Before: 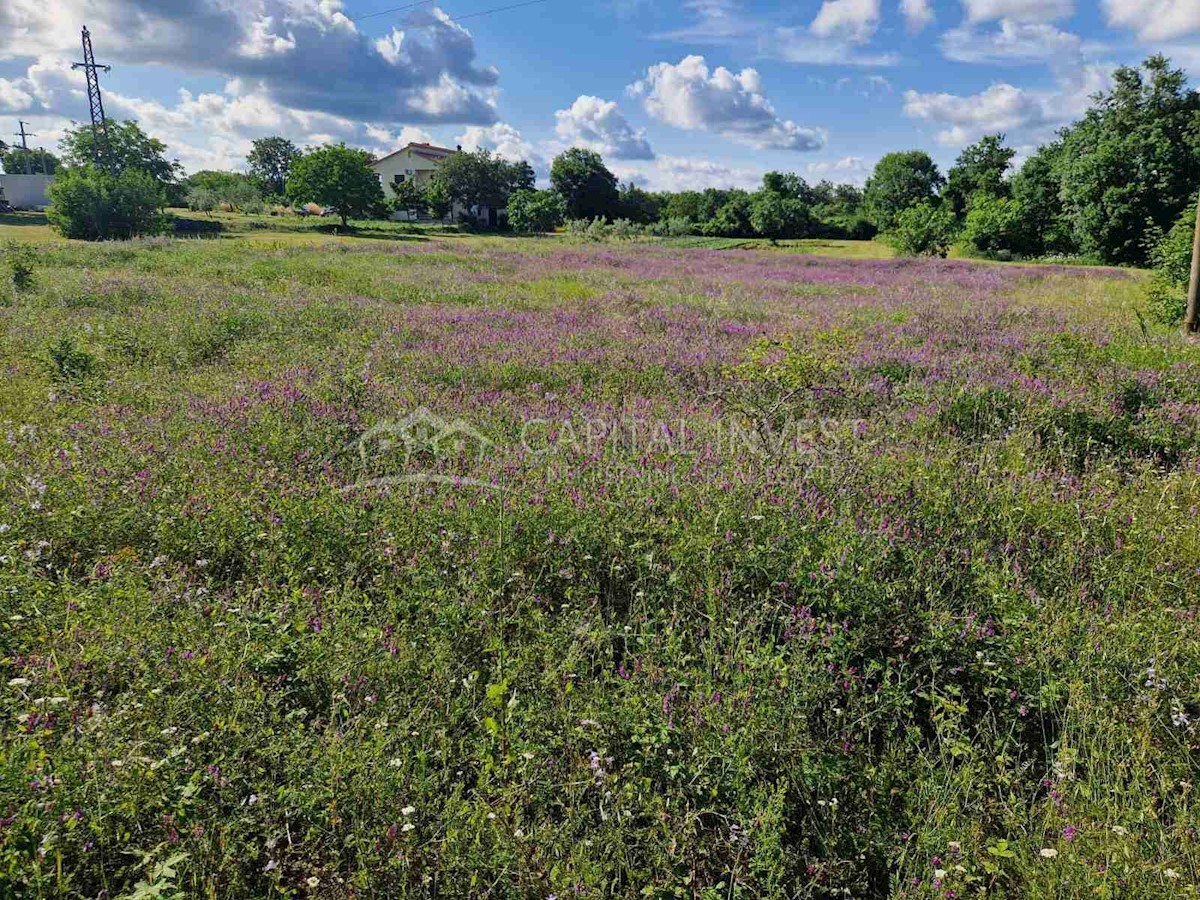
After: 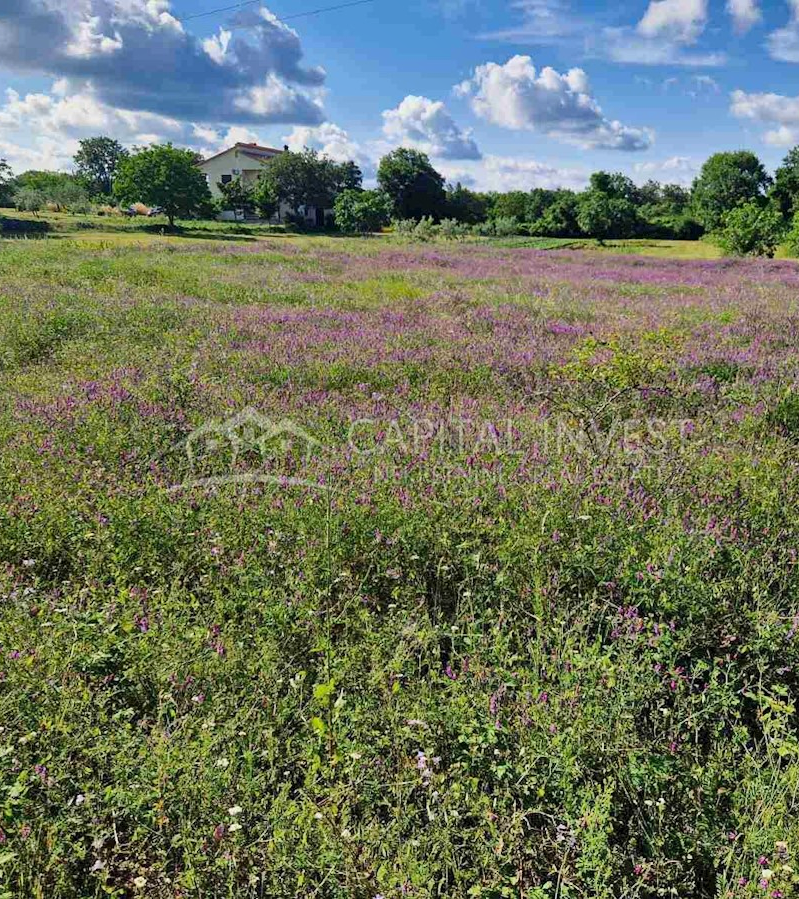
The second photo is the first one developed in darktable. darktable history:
shadows and highlights: shadows 75, highlights -60.85, soften with gaussian
contrast brightness saturation: contrast 0.1, brightness 0.03, saturation 0.09
crop and rotate: left 14.436%, right 18.898%
